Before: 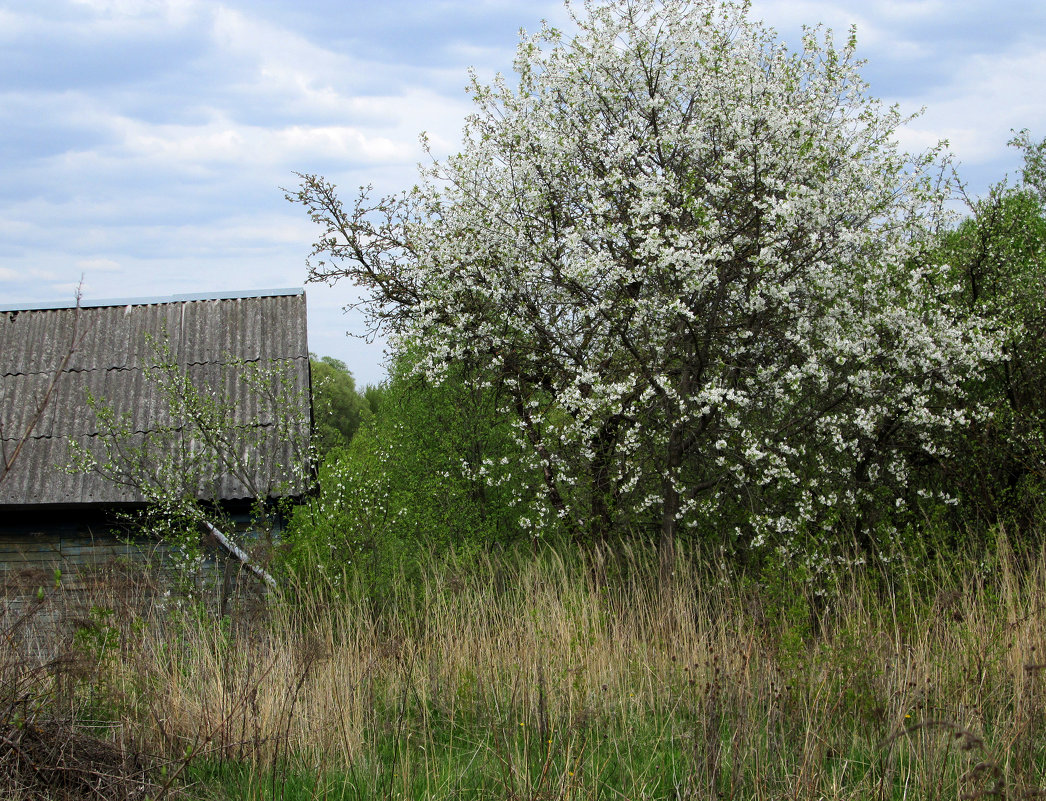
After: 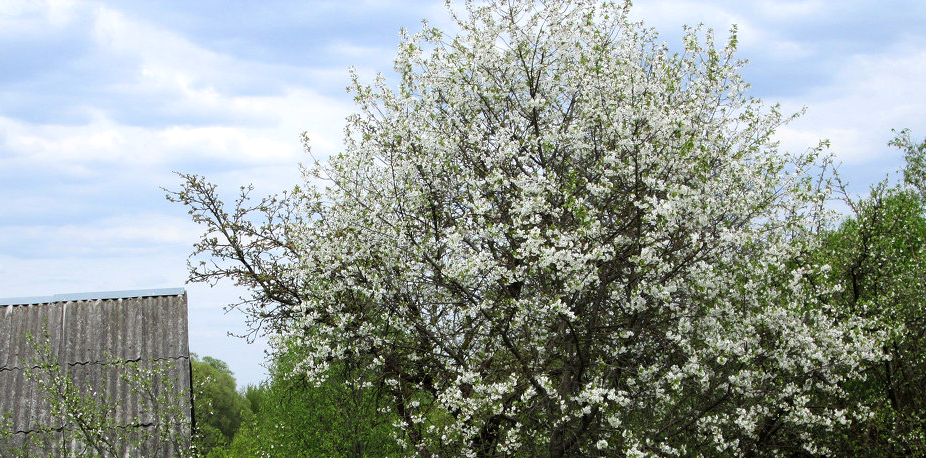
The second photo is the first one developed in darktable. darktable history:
exposure: exposure 0.133 EV, compensate highlight preservation false
crop and rotate: left 11.394%, bottom 42.747%
